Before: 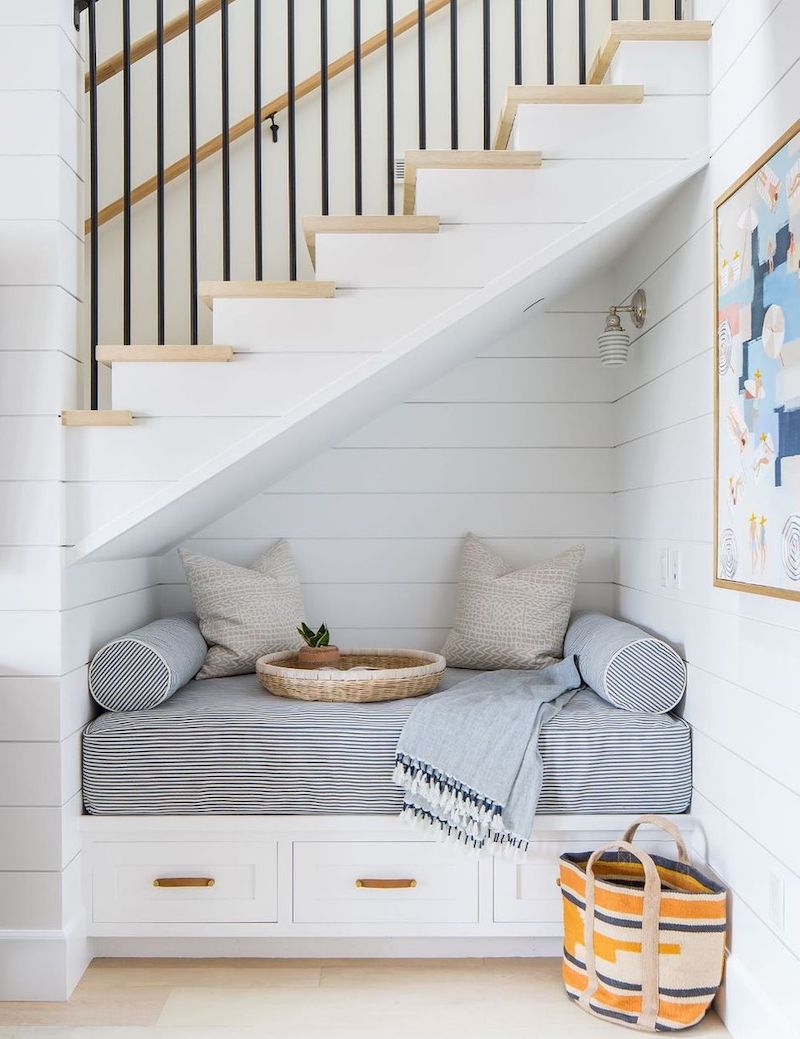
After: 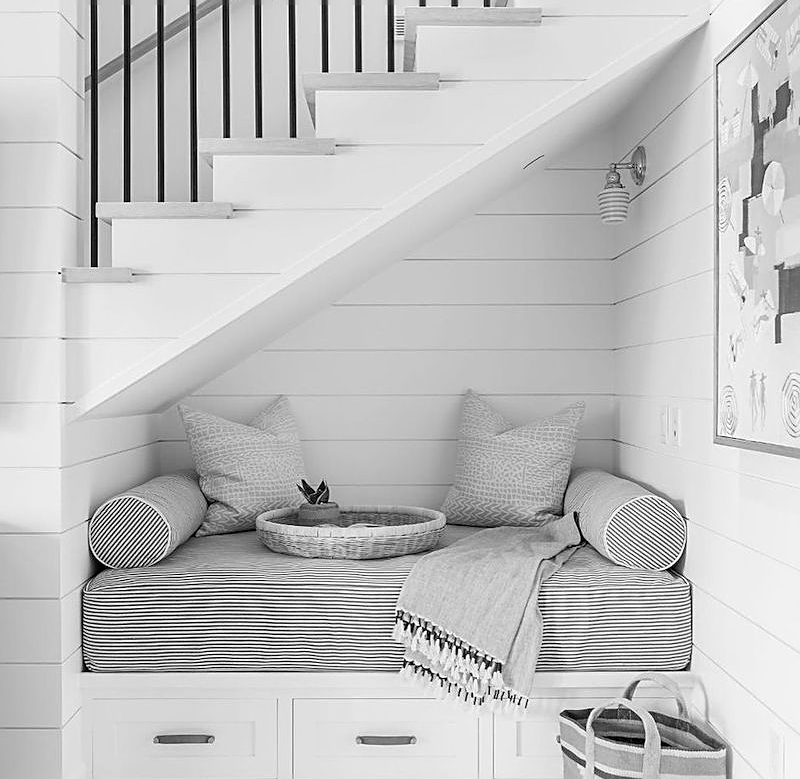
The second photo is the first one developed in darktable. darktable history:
monochrome: on, module defaults
sharpen: amount 0.55
crop: top 13.819%, bottom 11.169%
